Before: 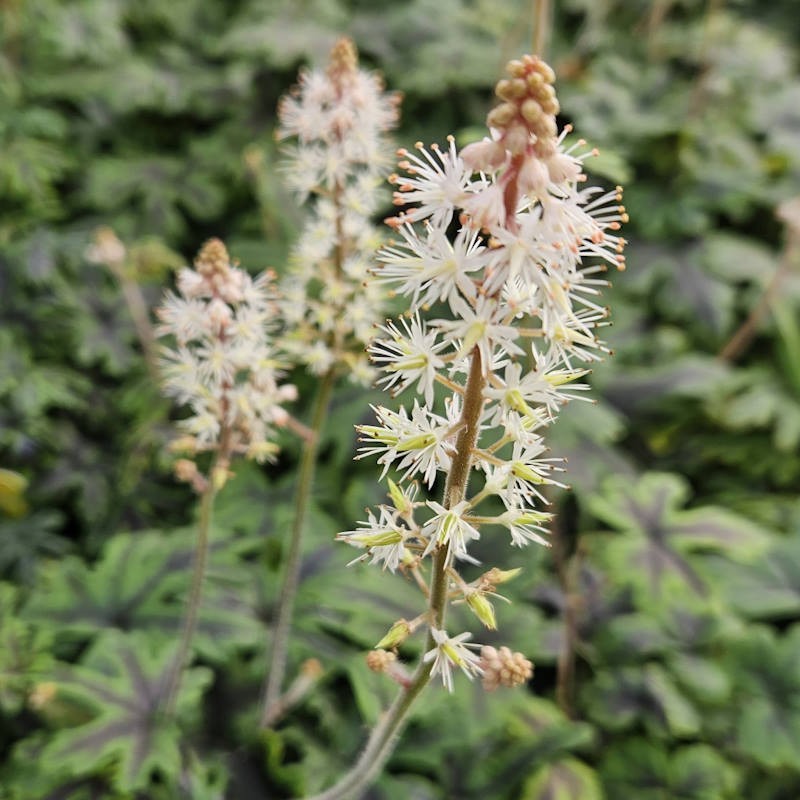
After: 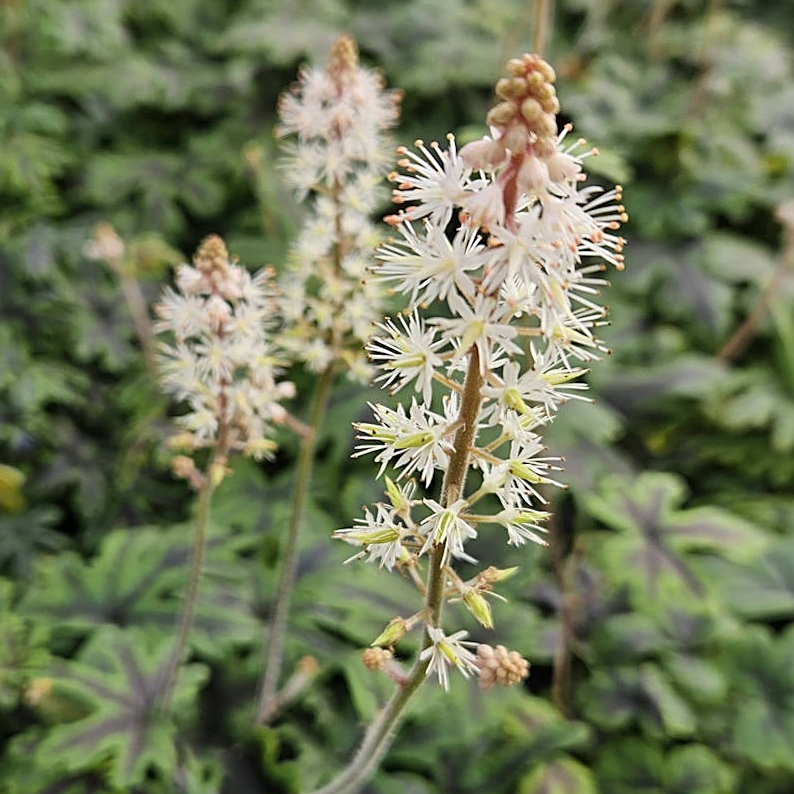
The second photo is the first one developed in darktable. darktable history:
sharpen: on, module defaults
crop and rotate: angle -0.409°
